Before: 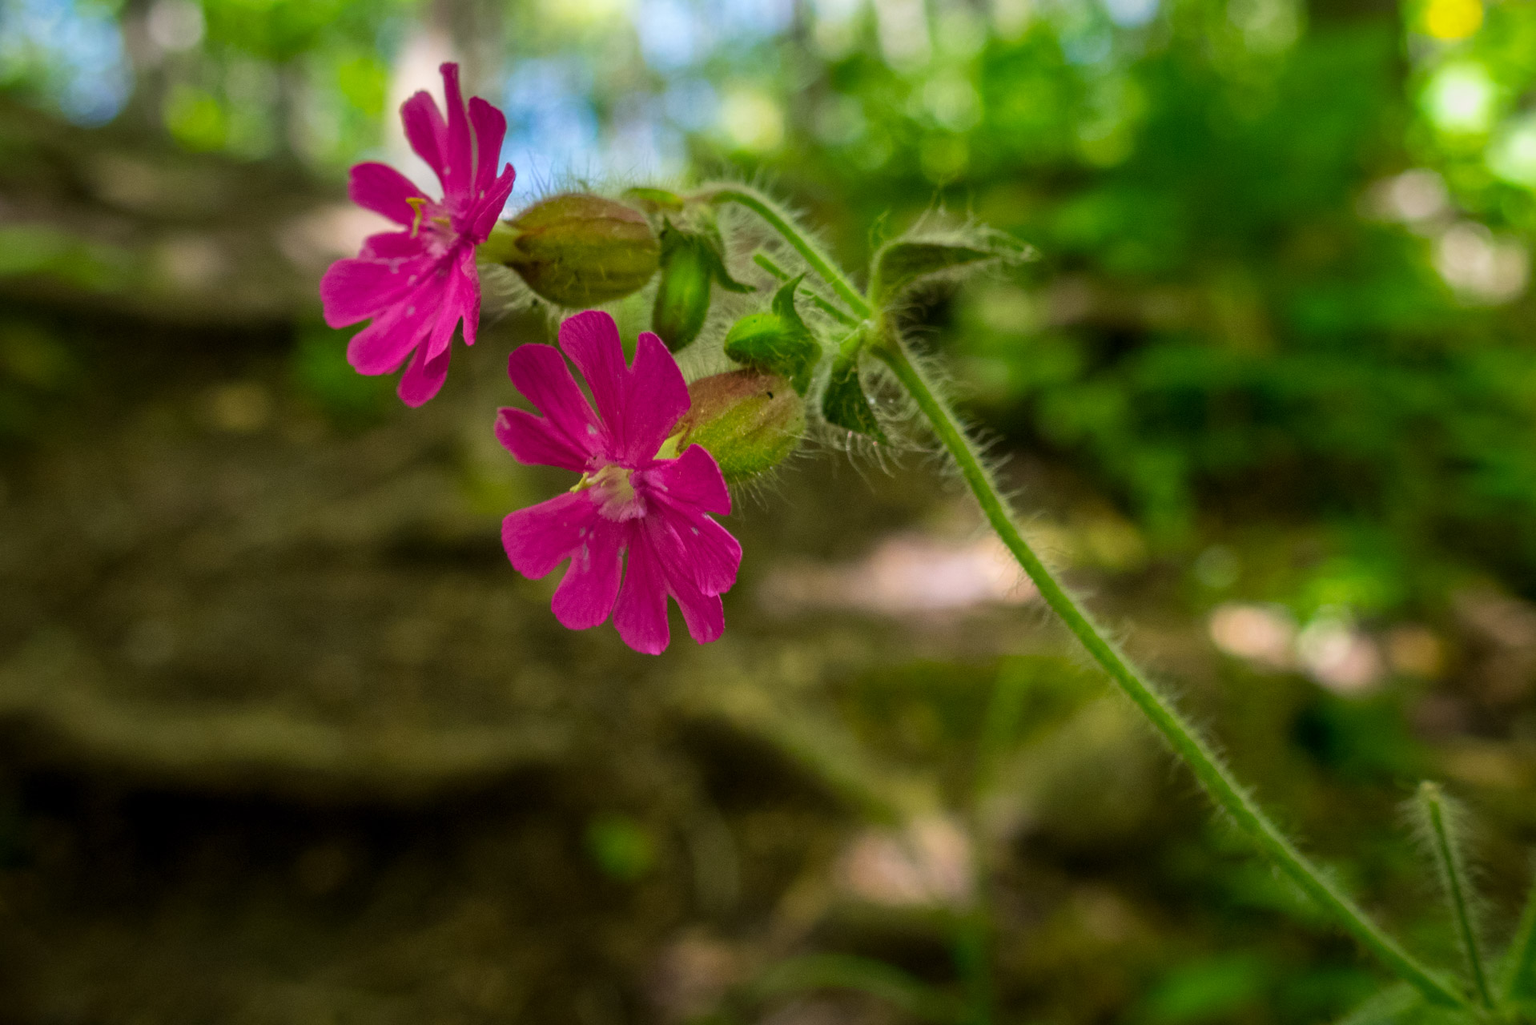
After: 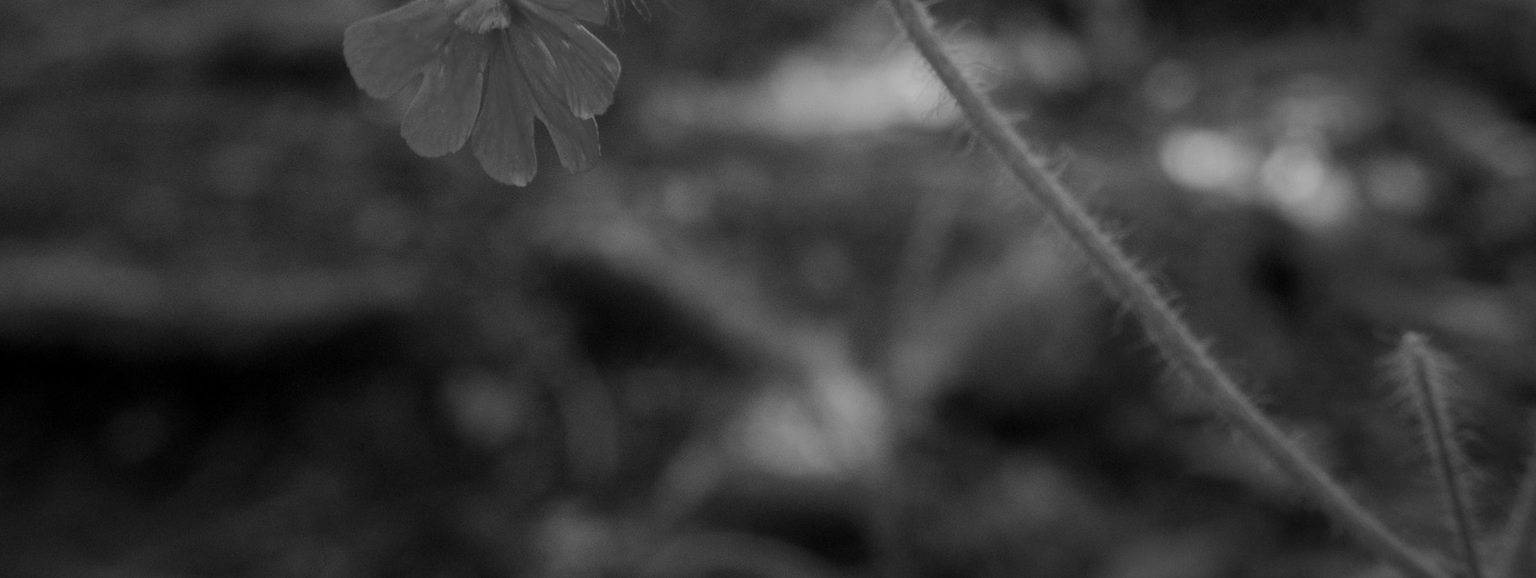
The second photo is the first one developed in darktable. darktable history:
monochrome: a 79.32, b 81.83, size 1.1
crop and rotate: left 13.306%, top 48.129%, bottom 2.928%
